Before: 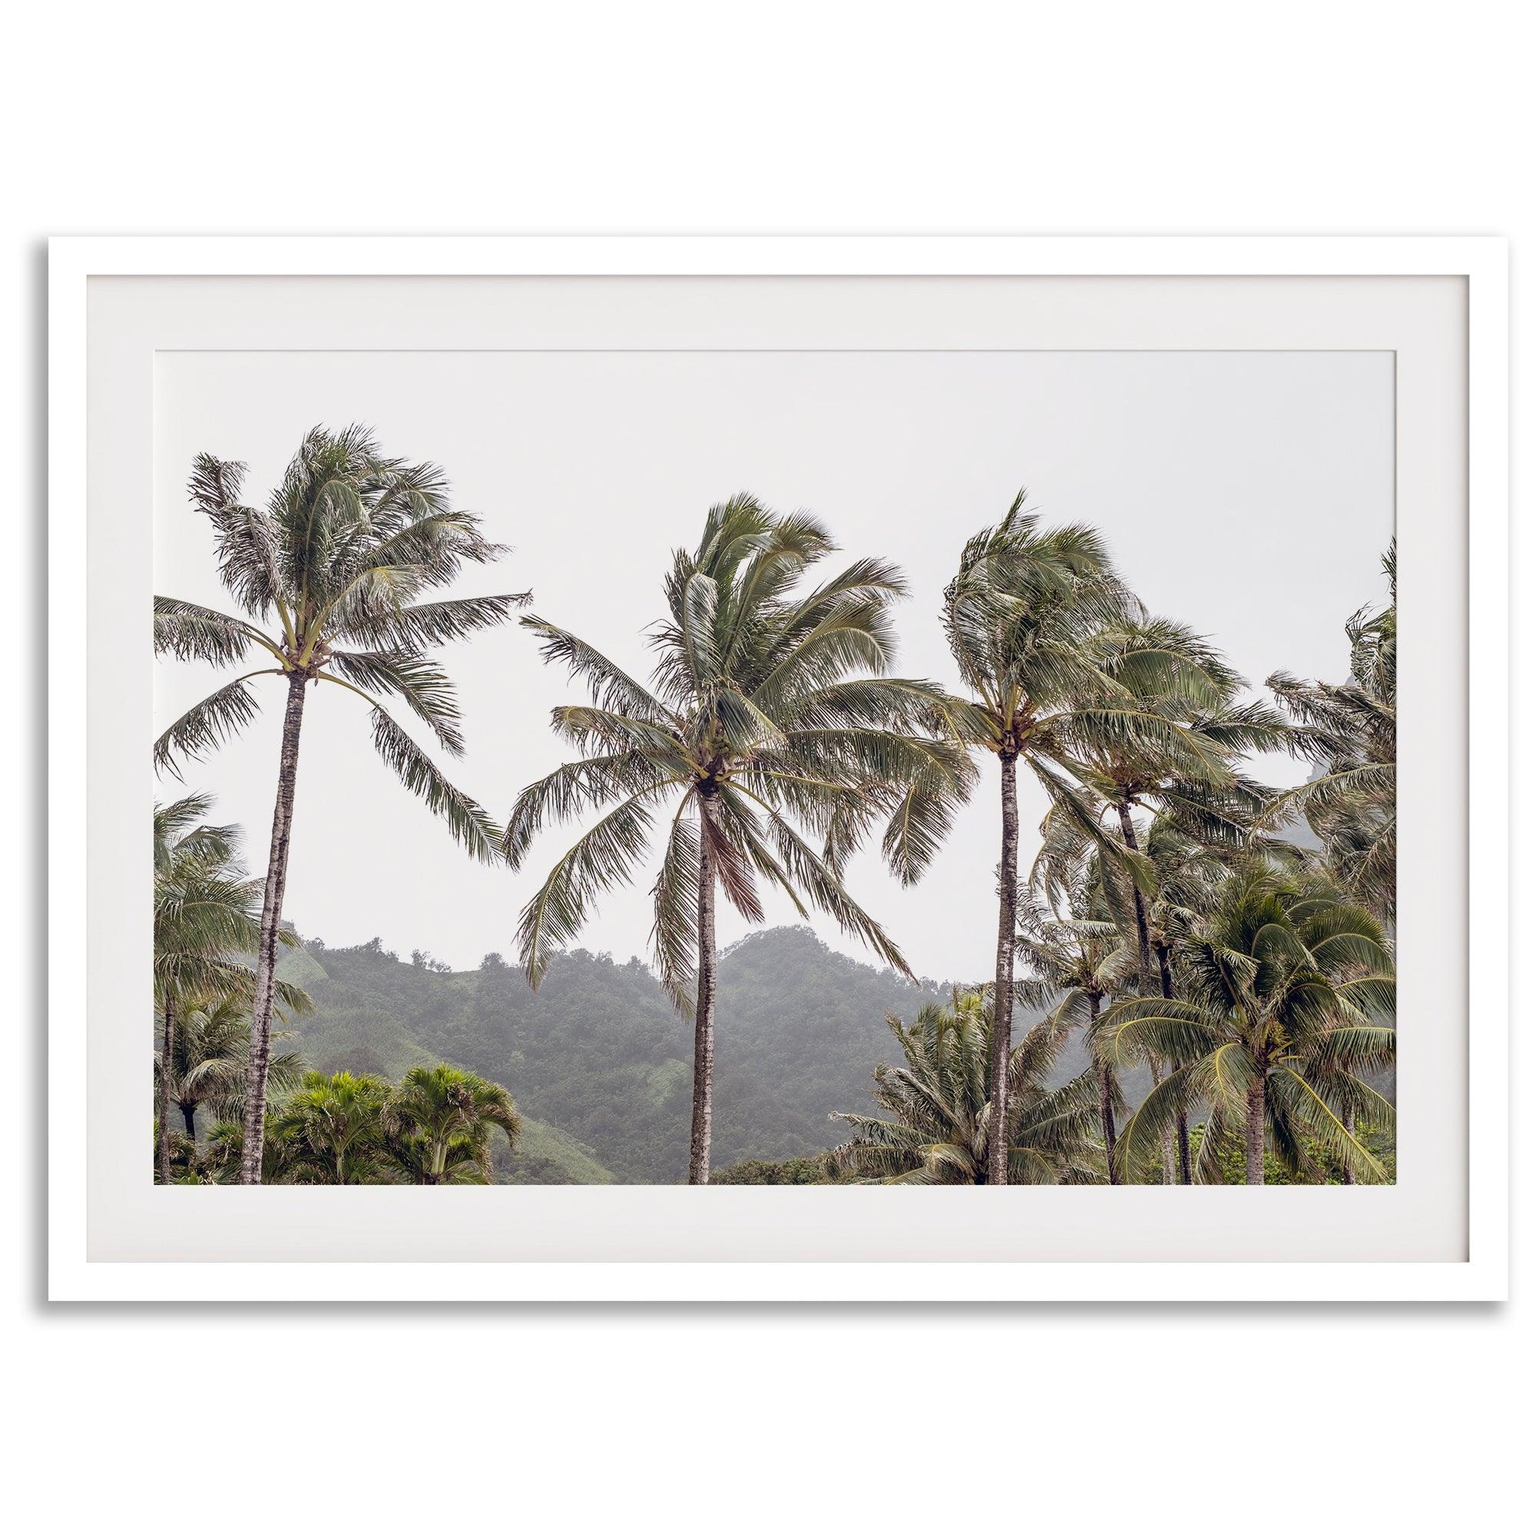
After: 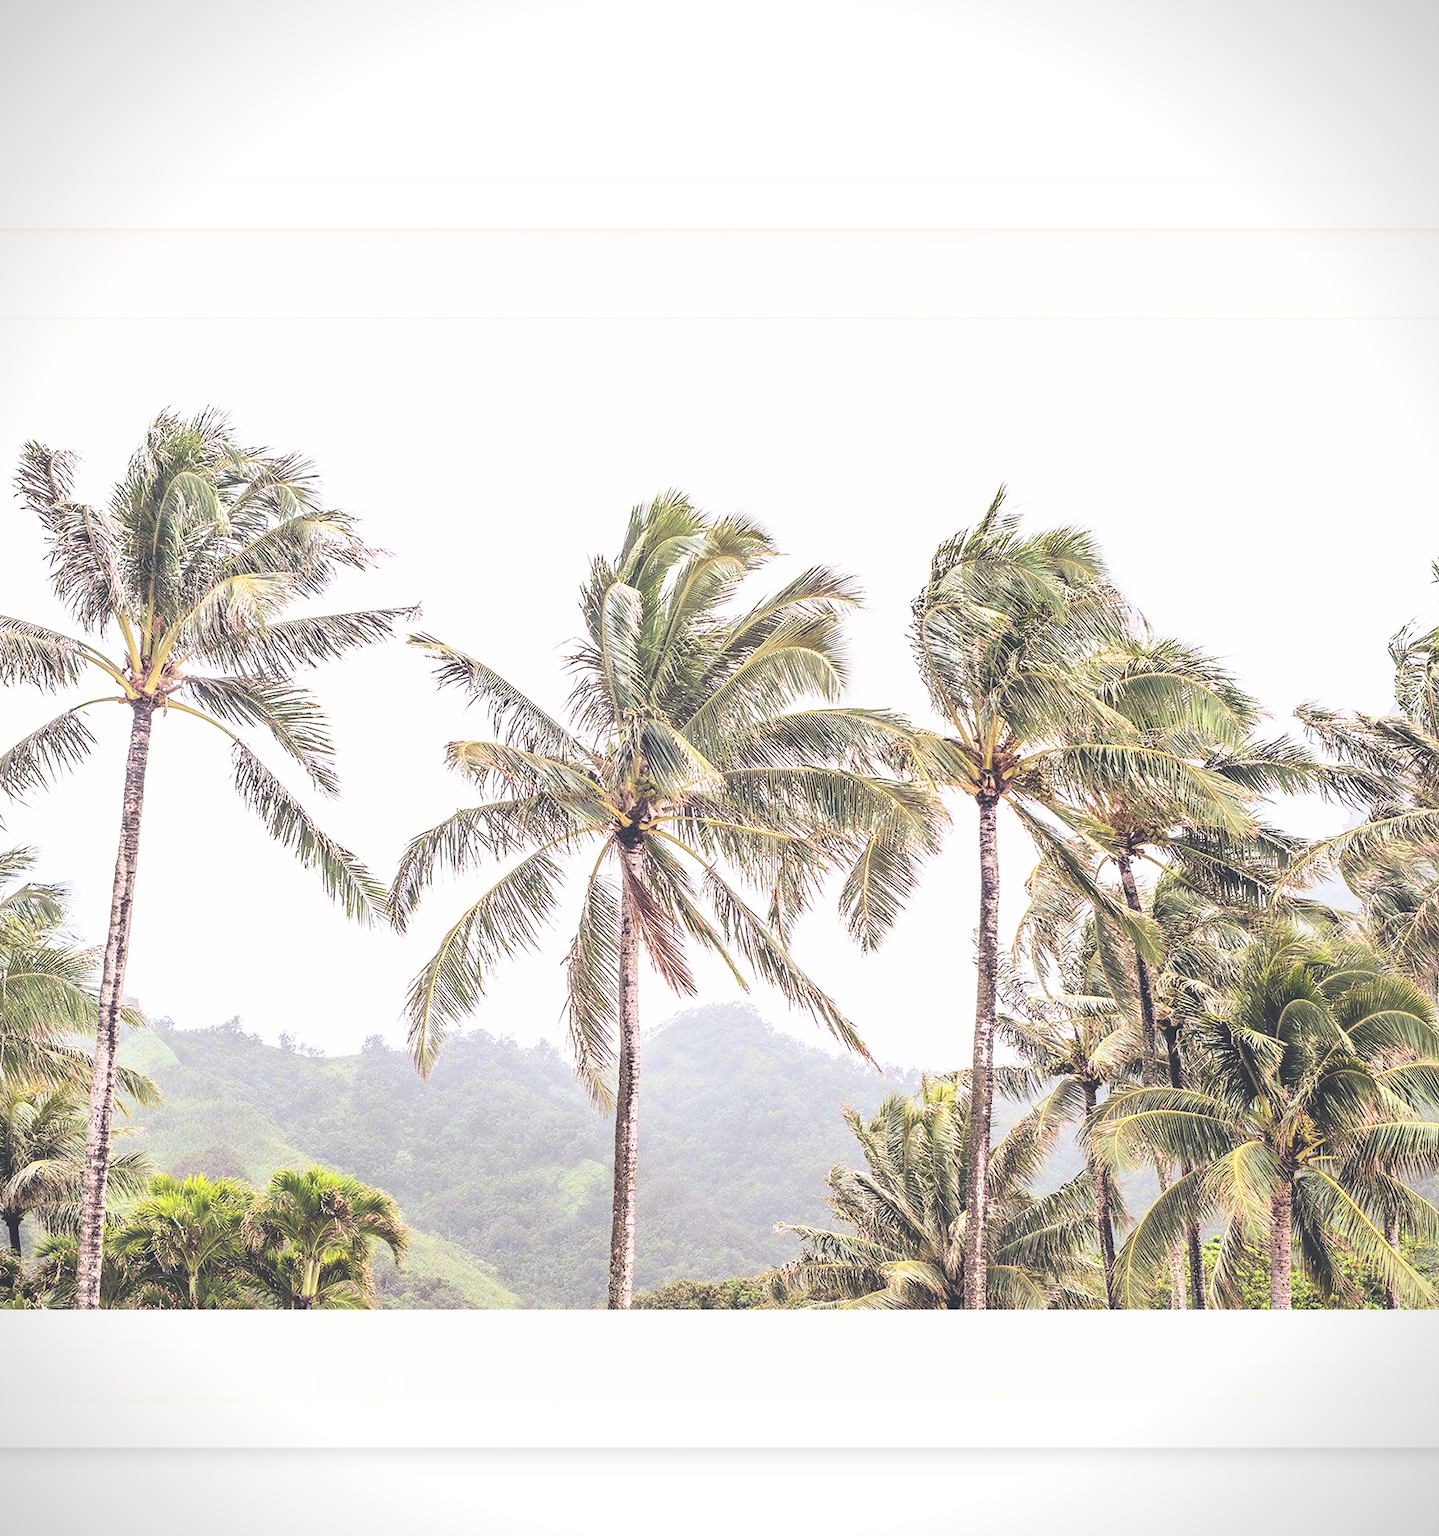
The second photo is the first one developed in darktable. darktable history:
vignetting: fall-off start 100.56%
exposure: black level correction -0.031, compensate highlight preservation false
velvia: on, module defaults
crop: left 11.551%, top 5.407%, right 9.581%, bottom 10.427%
base curve: curves: ch0 [(0, 0) (0.007, 0.004) (0.027, 0.03) (0.046, 0.07) (0.207, 0.54) (0.442, 0.872) (0.673, 0.972) (1, 1)]
